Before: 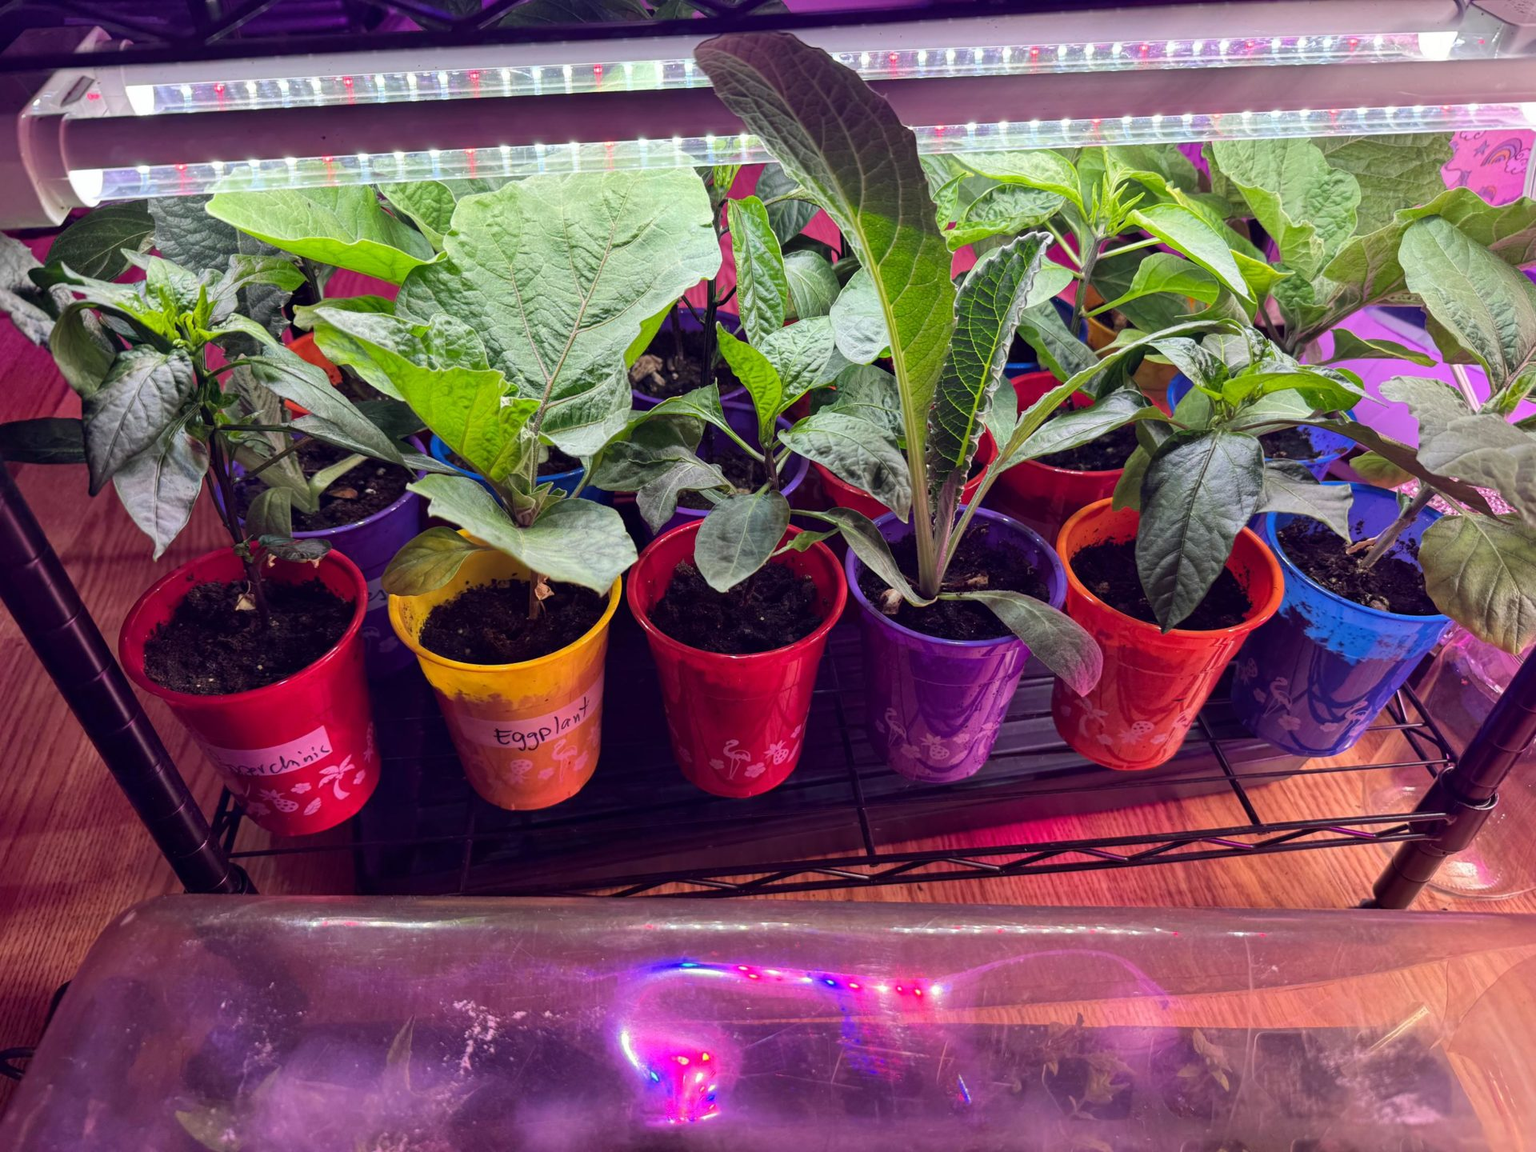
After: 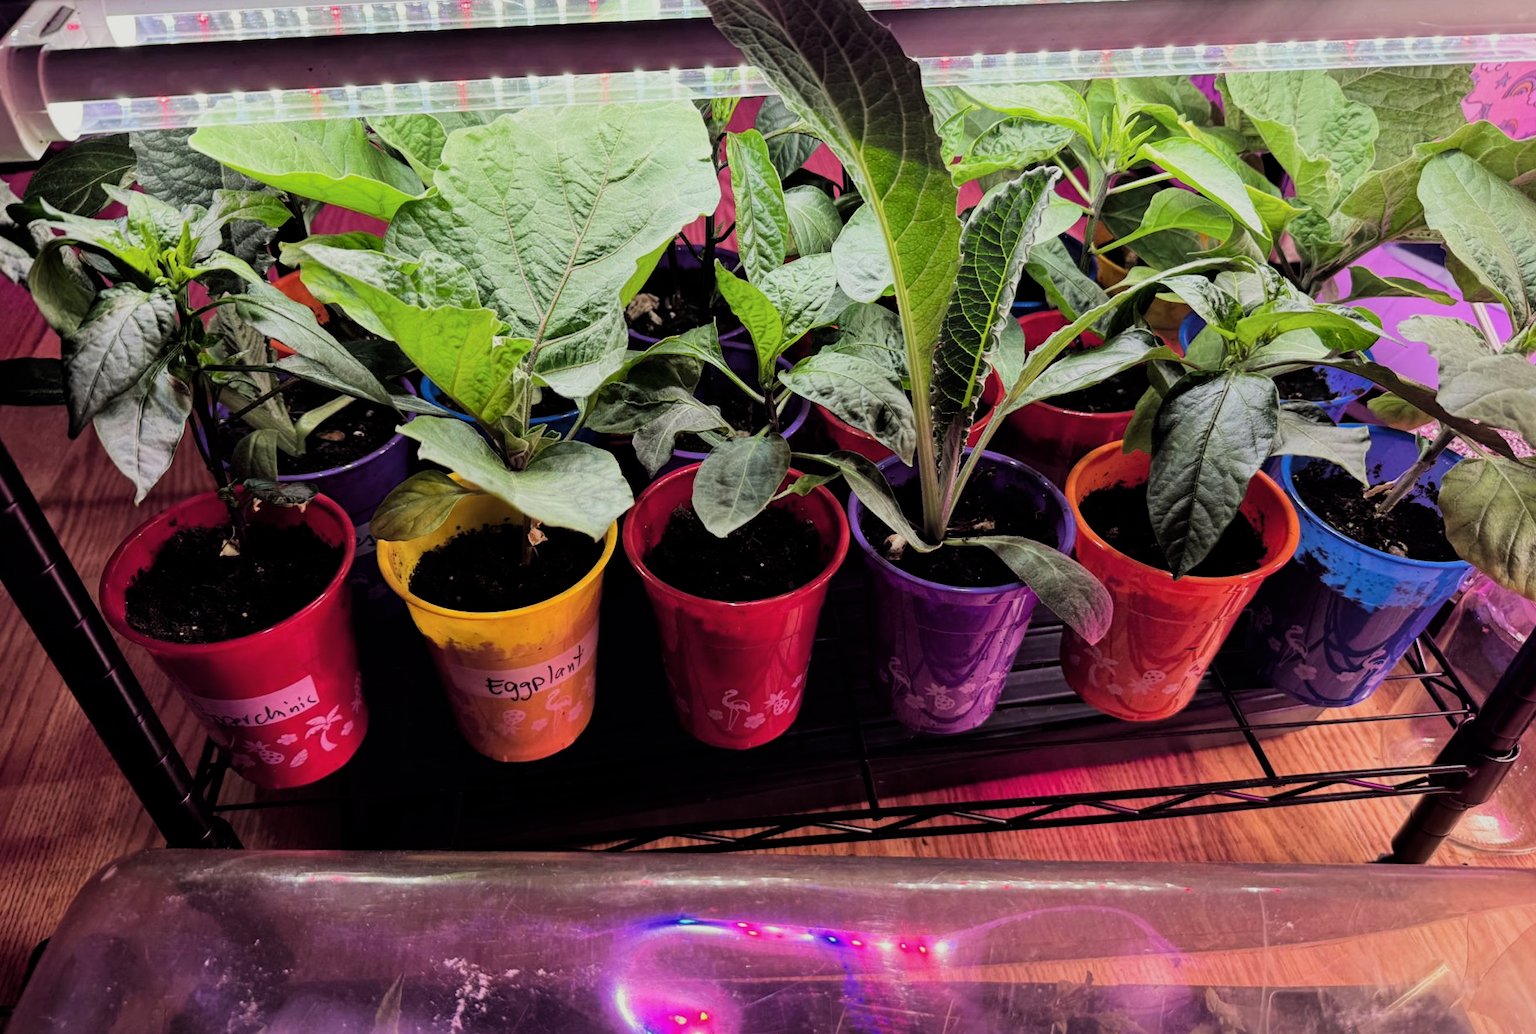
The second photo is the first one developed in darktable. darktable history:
filmic rgb: black relative exposure -5 EV, hardness 2.88, contrast 1.4, highlights saturation mix -30%
color balance: mode lift, gamma, gain (sRGB), lift [1.04, 1, 1, 0.97], gamma [1.01, 1, 1, 0.97], gain [0.96, 1, 1, 0.97]
crop: left 1.507%, top 6.147%, right 1.379%, bottom 6.637%
